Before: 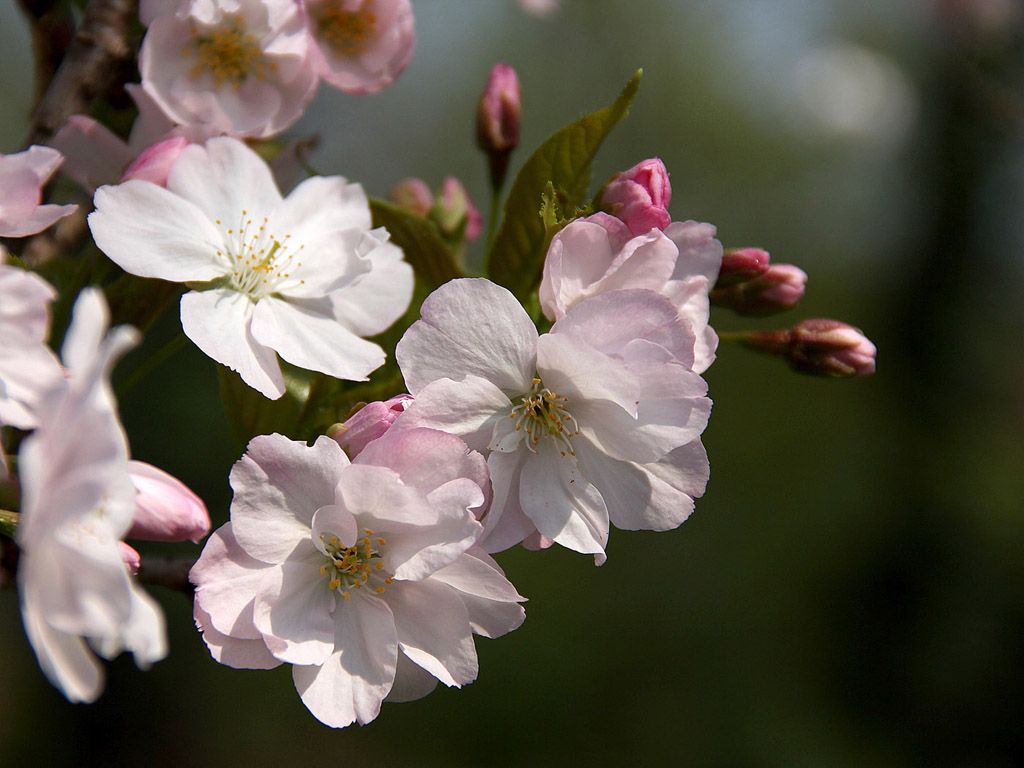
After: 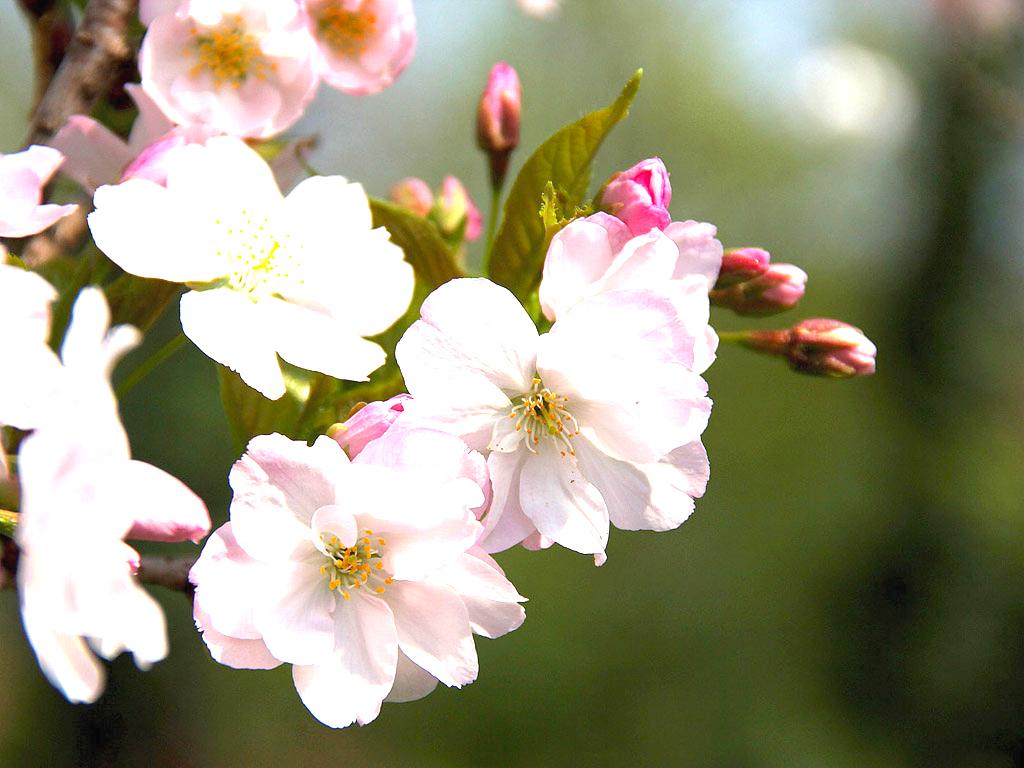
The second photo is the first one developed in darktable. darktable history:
exposure: black level correction 0, exposure 1.739 EV, compensate exposure bias true, compensate highlight preservation false
contrast brightness saturation: brightness 0.086, saturation 0.194
